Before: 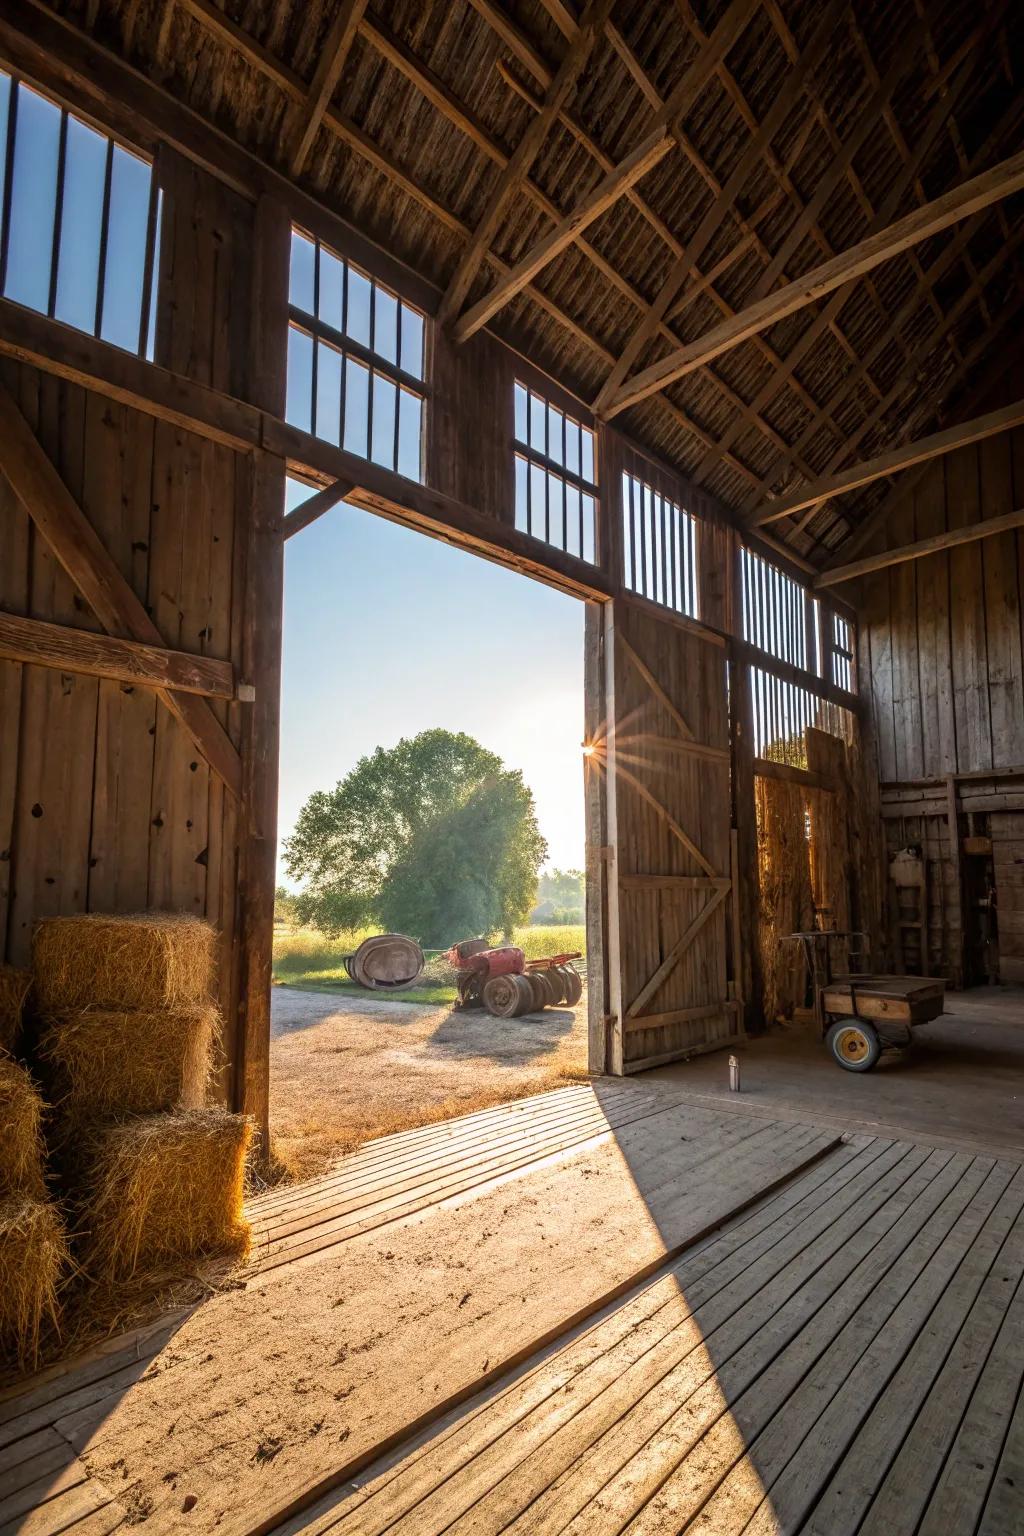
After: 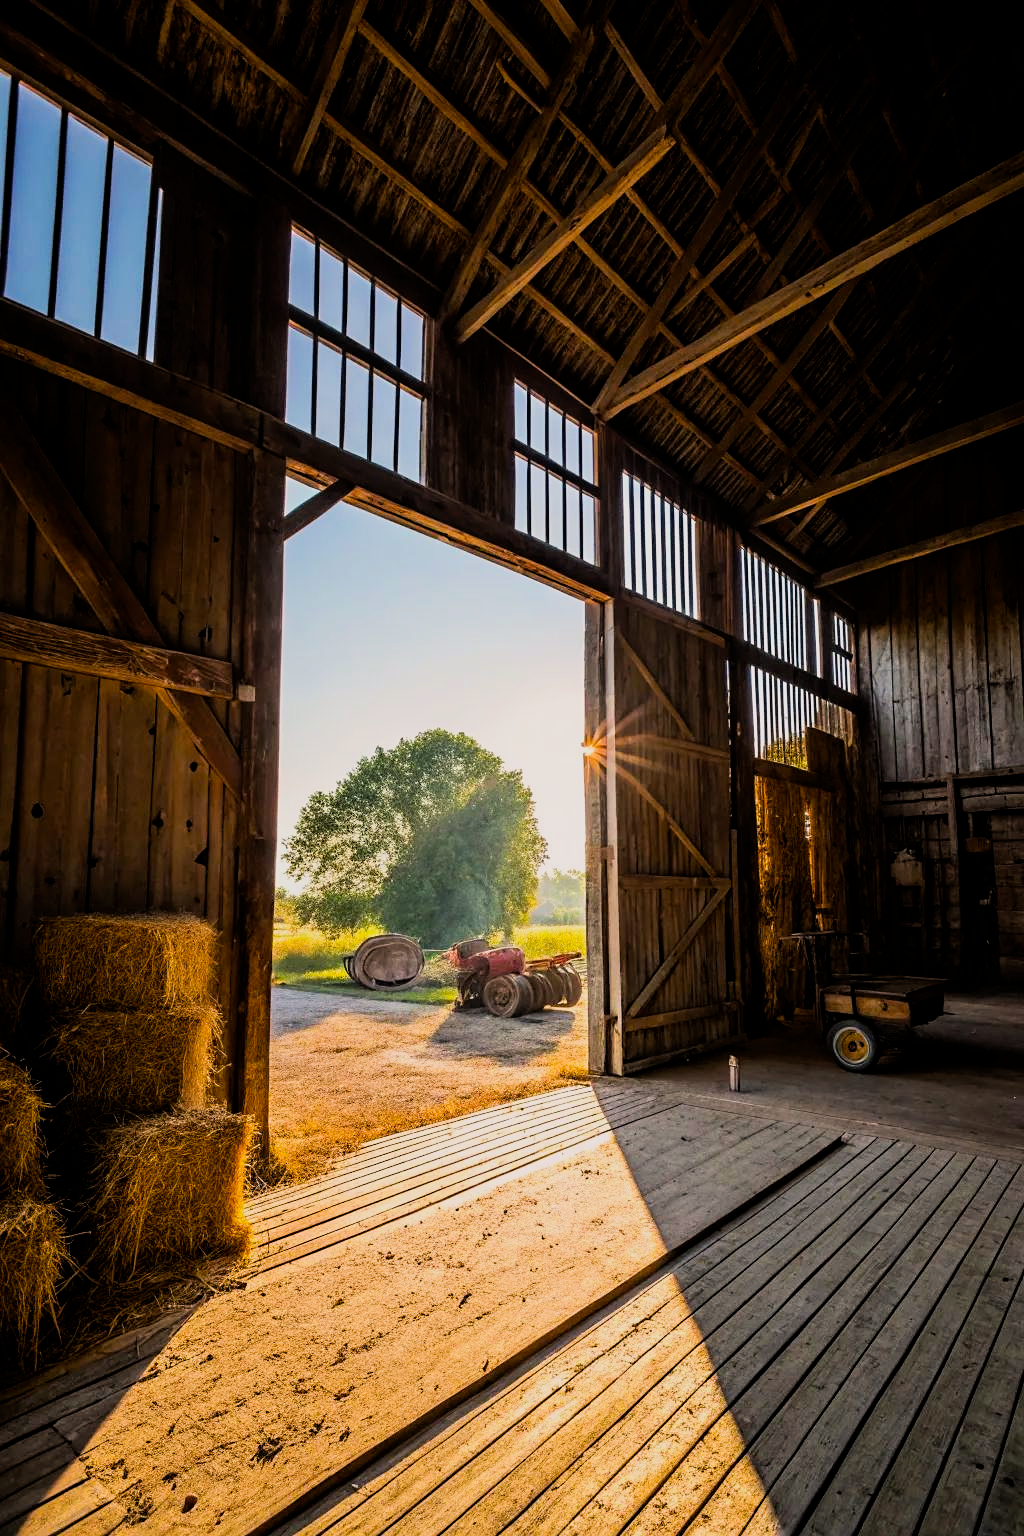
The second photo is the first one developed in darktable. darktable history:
color balance rgb: highlights gain › chroma 1.653%, highlights gain › hue 55.34°, perceptual saturation grading › global saturation 30.87%, global vibrance 15.296%
sharpen: amount 0.212
filmic rgb: black relative exposure -5.11 EV, white relative exposure 3.99 EV, hardness 2.89, contrast 1.297, highlights saturation mix -30.68%
